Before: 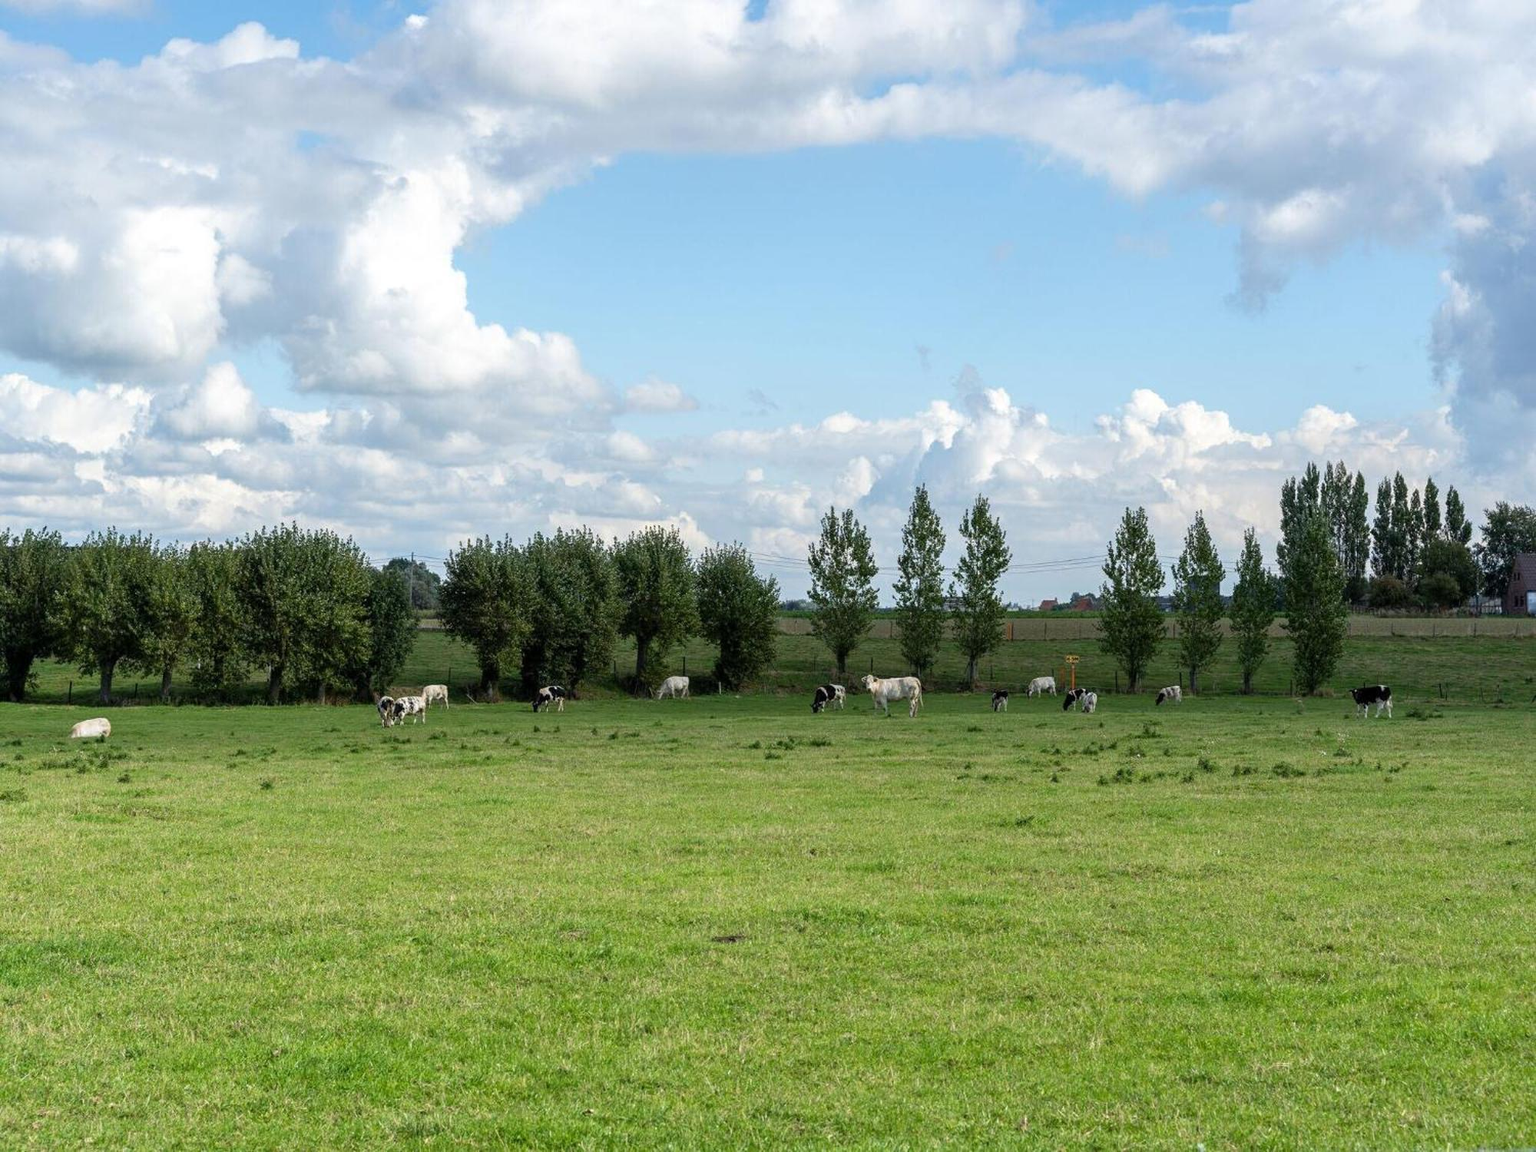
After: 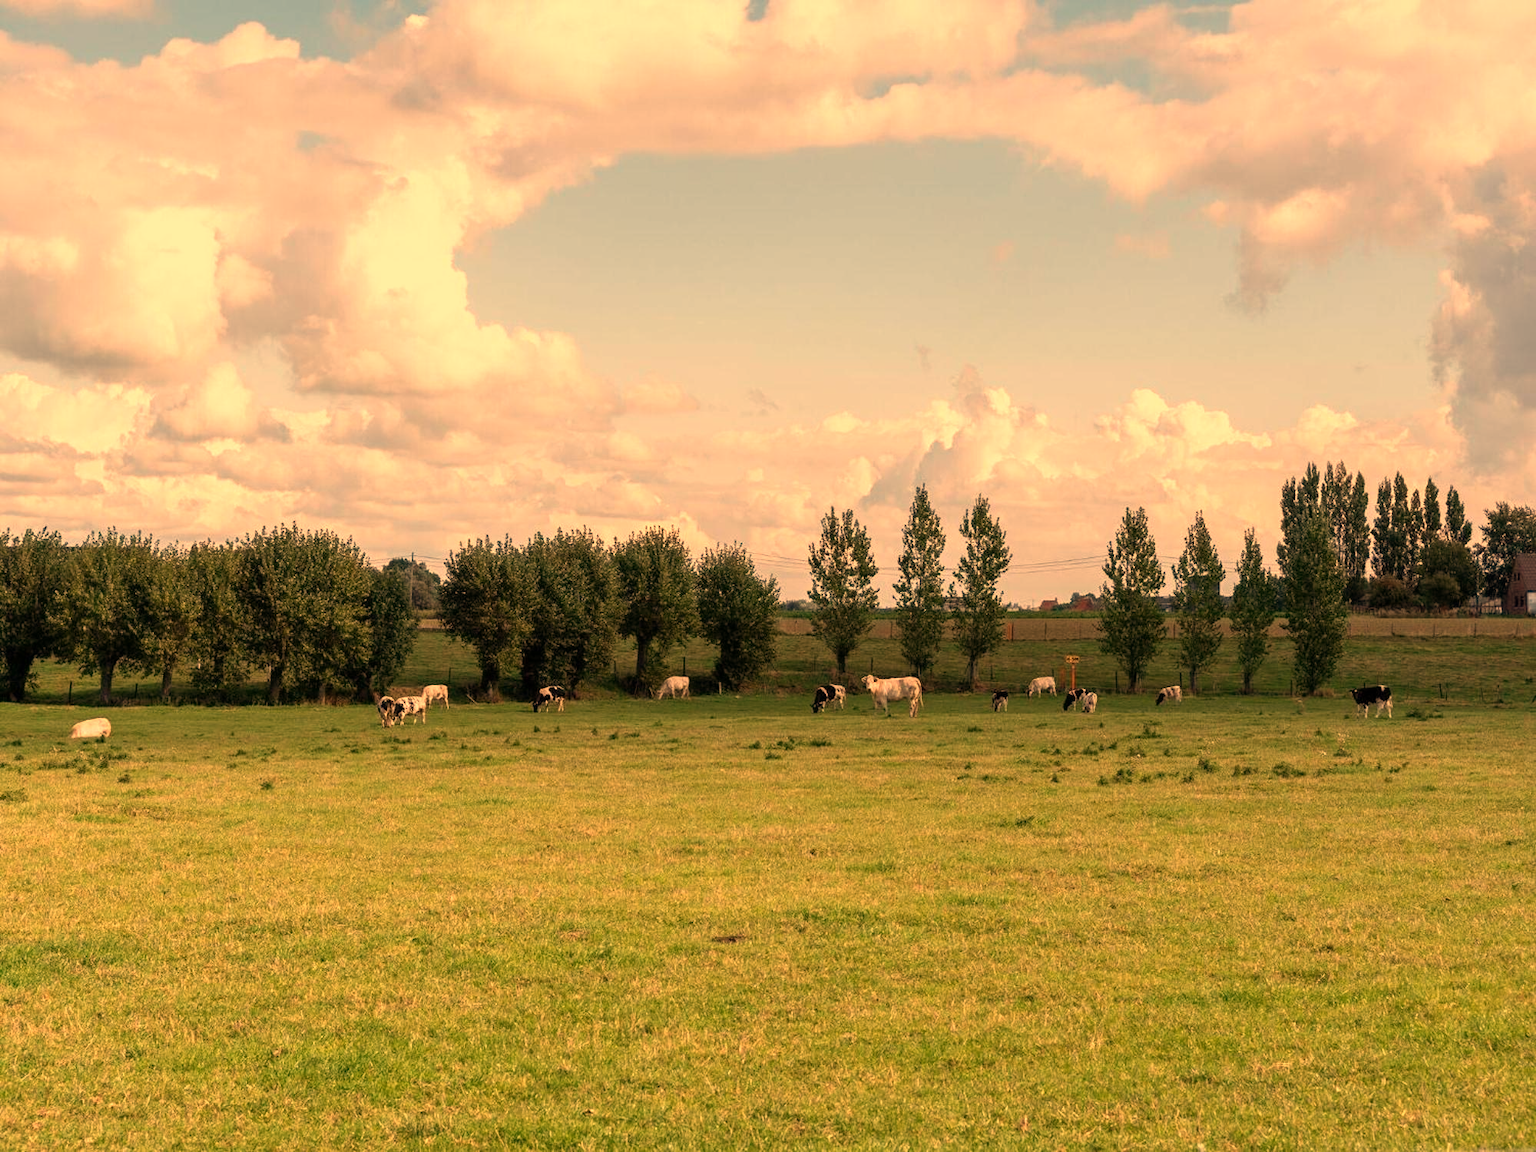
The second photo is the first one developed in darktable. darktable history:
white balance: red 1.467, blue 0.684
exposure: exposure -0.21 EV, compensate highlight preservation false
